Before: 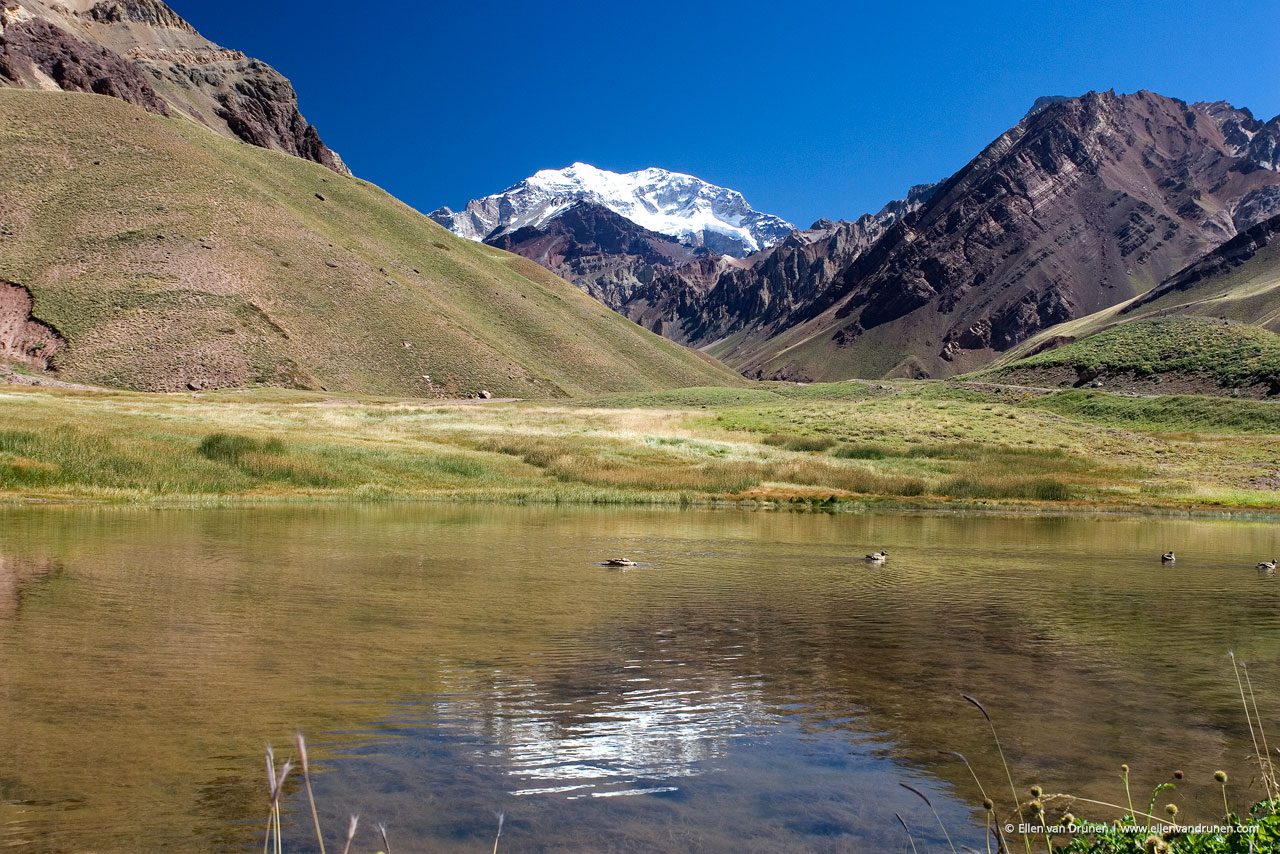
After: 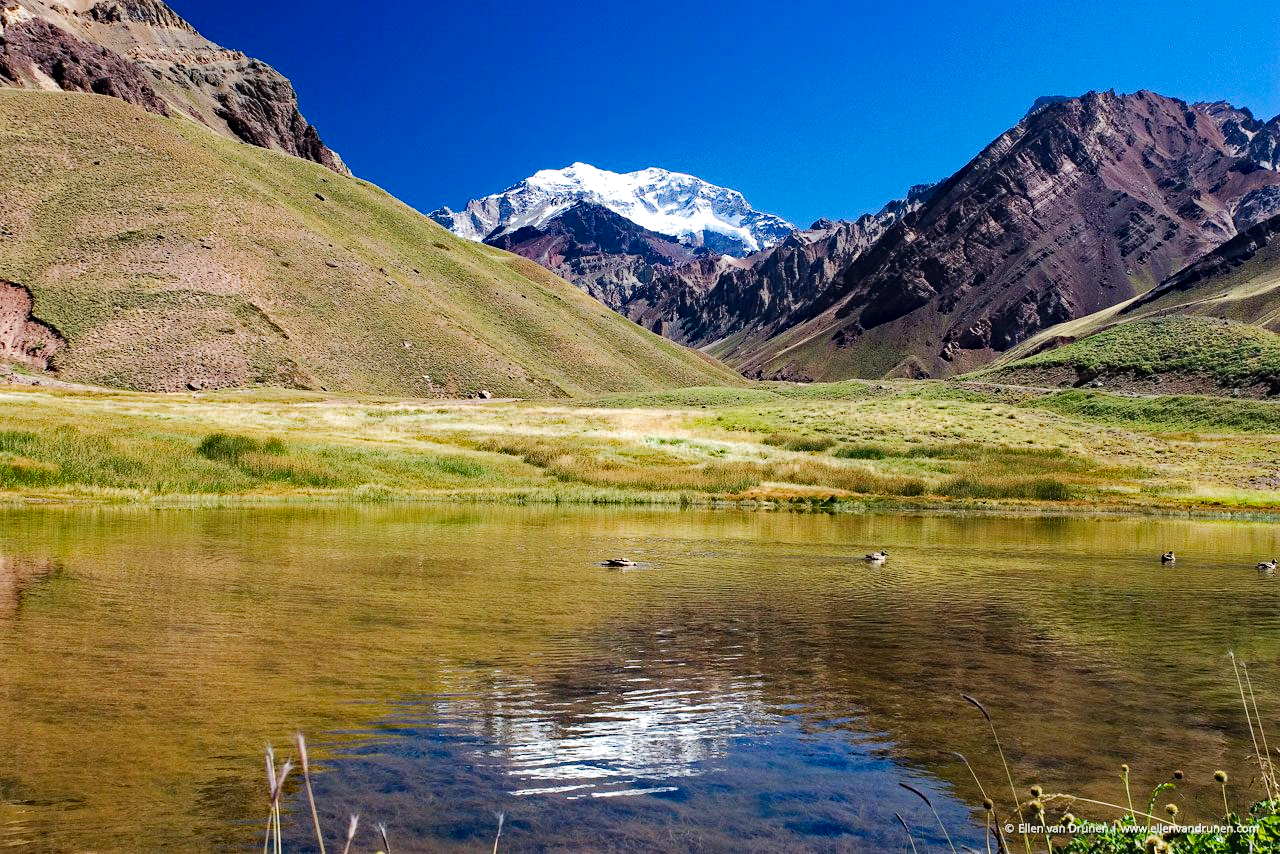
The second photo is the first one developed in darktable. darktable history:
haze removal: strength 0.53, distance 0.925, compatibility mode true, adaptive false
tone curve: curves: ch0 [(0, 0) (0.003, 0.005) (0.011, 0.013) (0.025, 0.027) (0.044, 0.044) (0.069, 0.06) (0.1, 0.081) (0.136, 0.114) (0.177, 0.16) (0.224, 0.211) (0.277, 0.277) (0.335, 0.354) (0.399, 0.435) (0.468, 0.538) (0.543, 0.626) (0.623, 0.708) (0.709, 0.789) (0.801, 0.867) (0.898, 0.935) (1, 1)], preserve colors none
